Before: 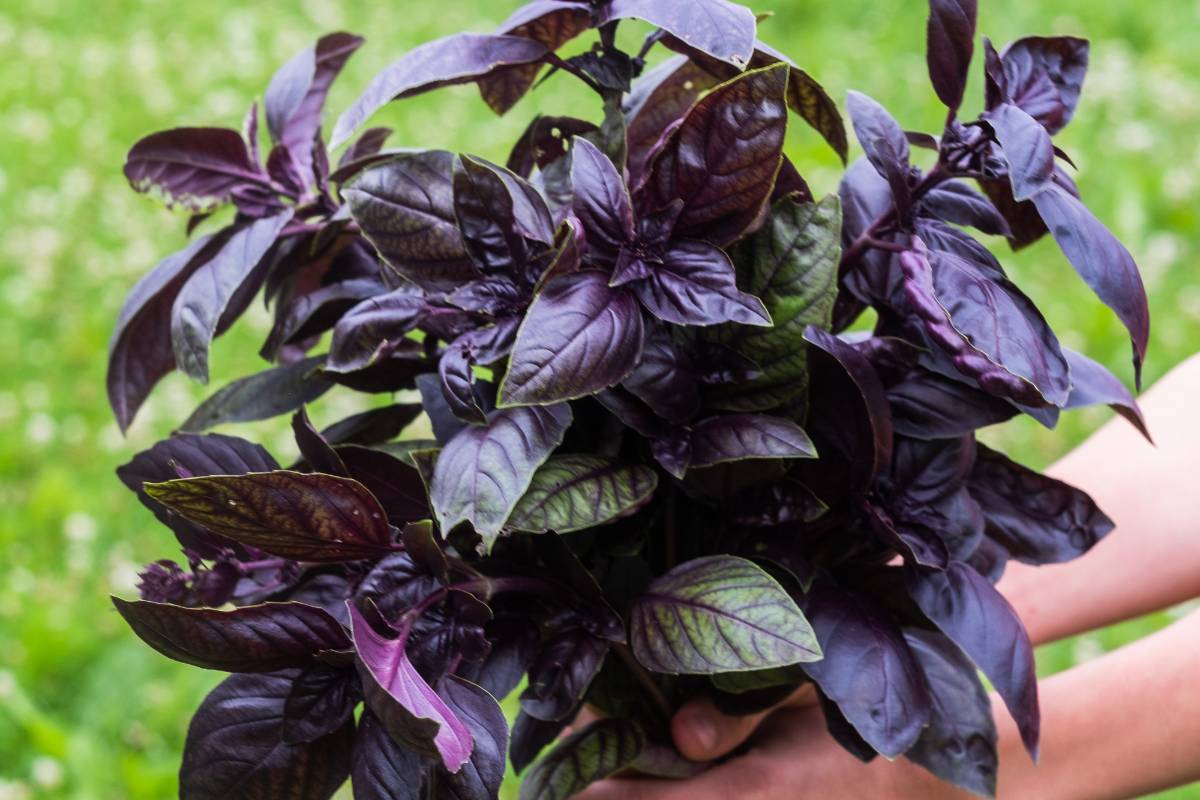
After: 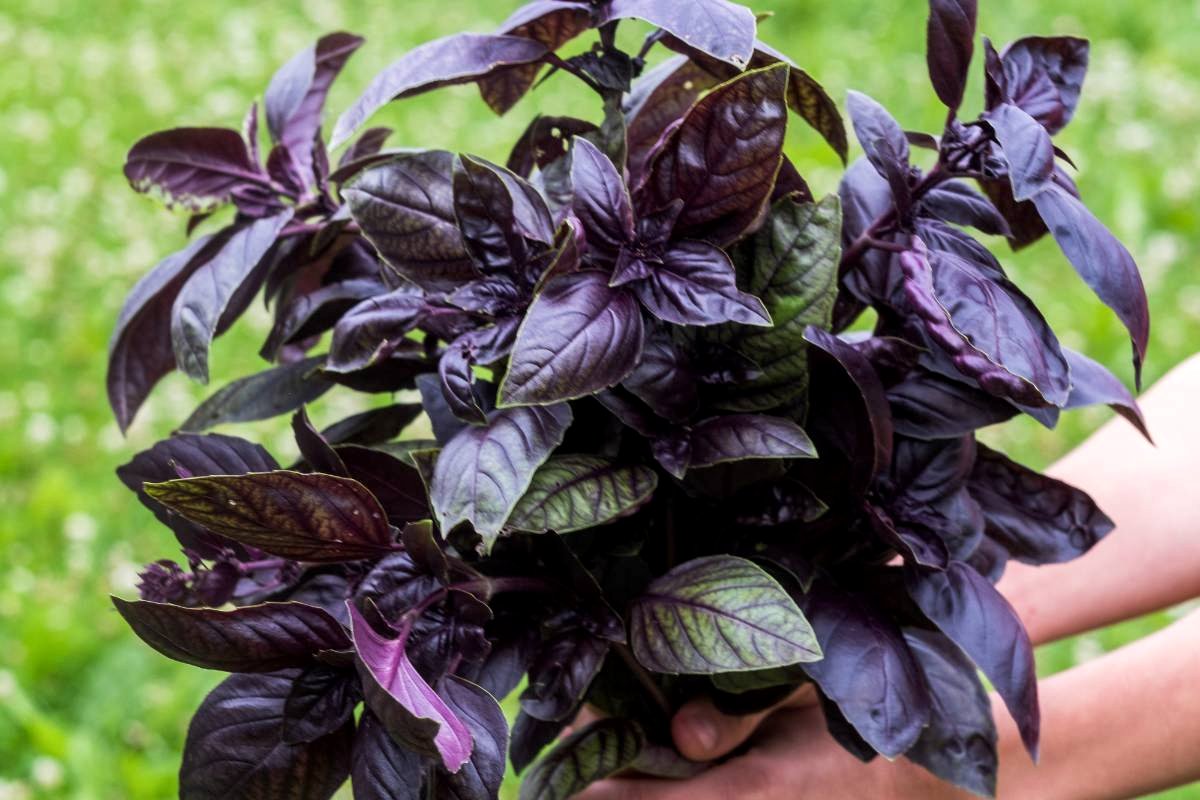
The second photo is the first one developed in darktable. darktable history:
local contrast: highlights 104%, shadows 99%, detail 131%, midtone range 0.2
base curve: curves: ch0 [(0, 0) (0.297, 0.298) (1, 1)], preserve colors none
